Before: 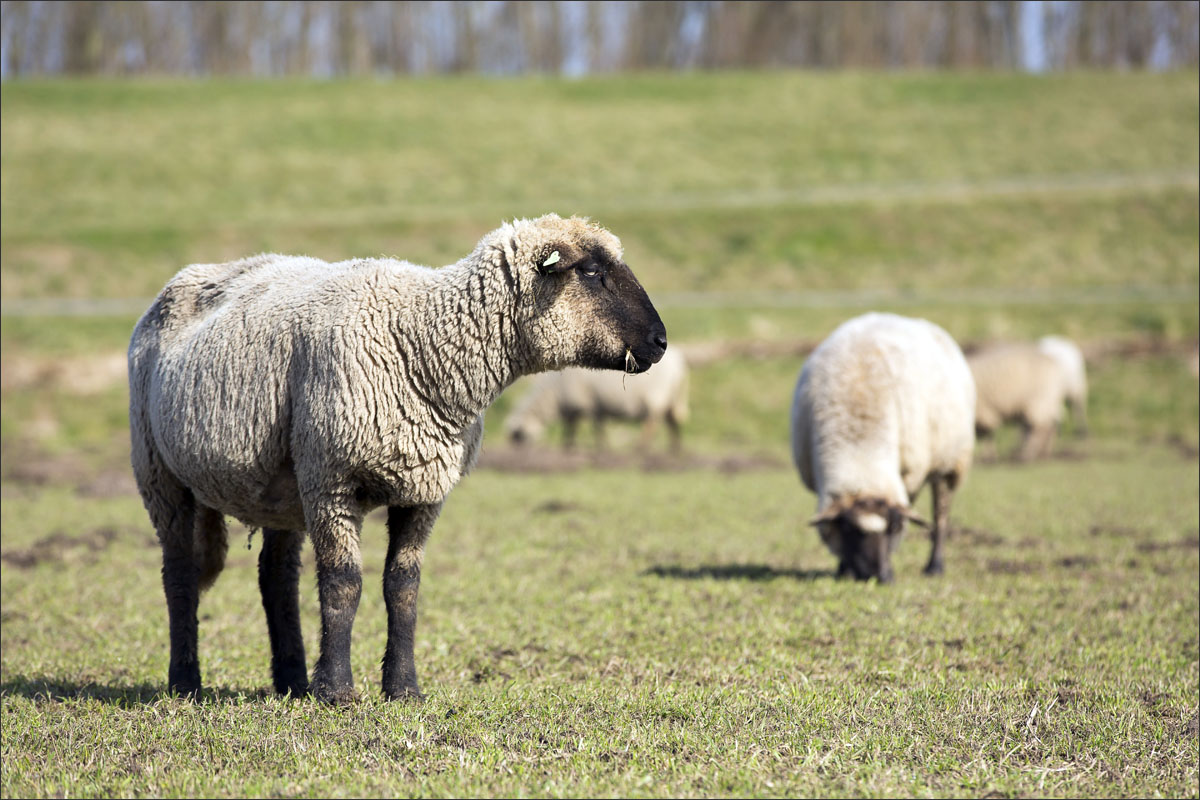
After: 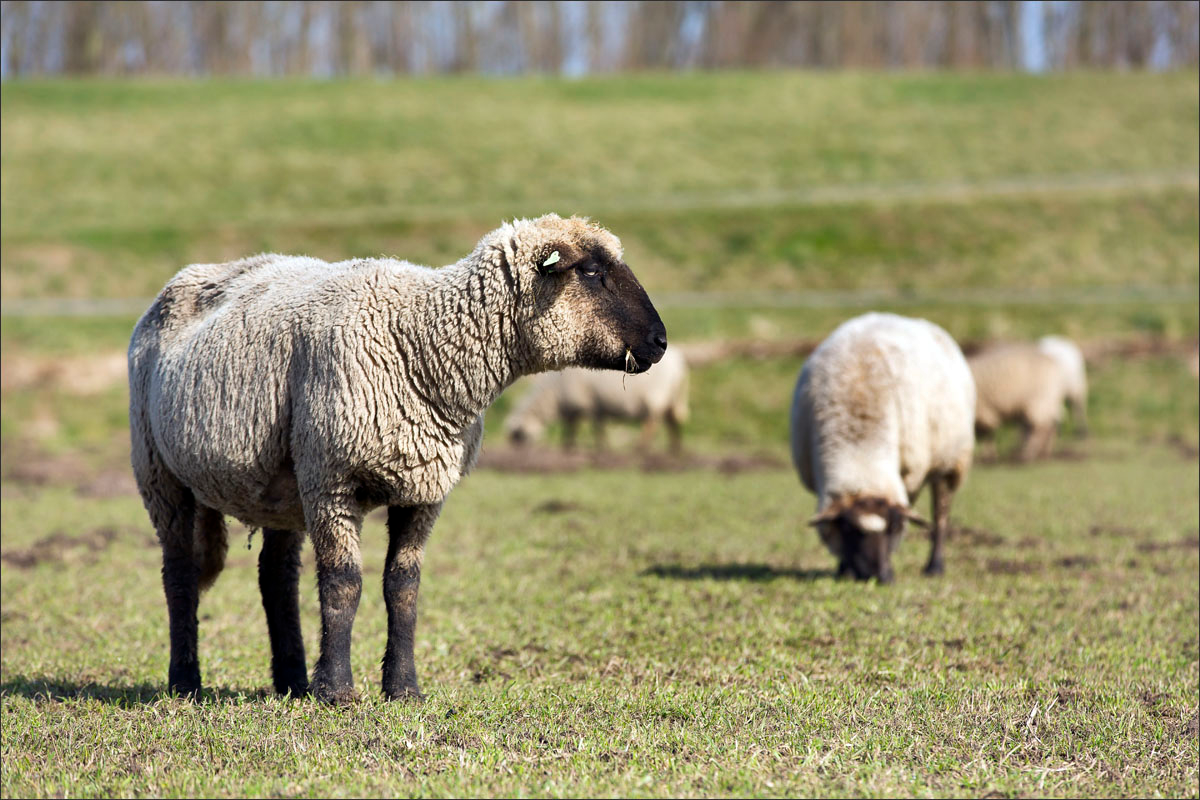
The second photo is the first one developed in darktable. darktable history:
shadows and highlights: shadows 20.84, highlights -81.45, soften with gaussian
